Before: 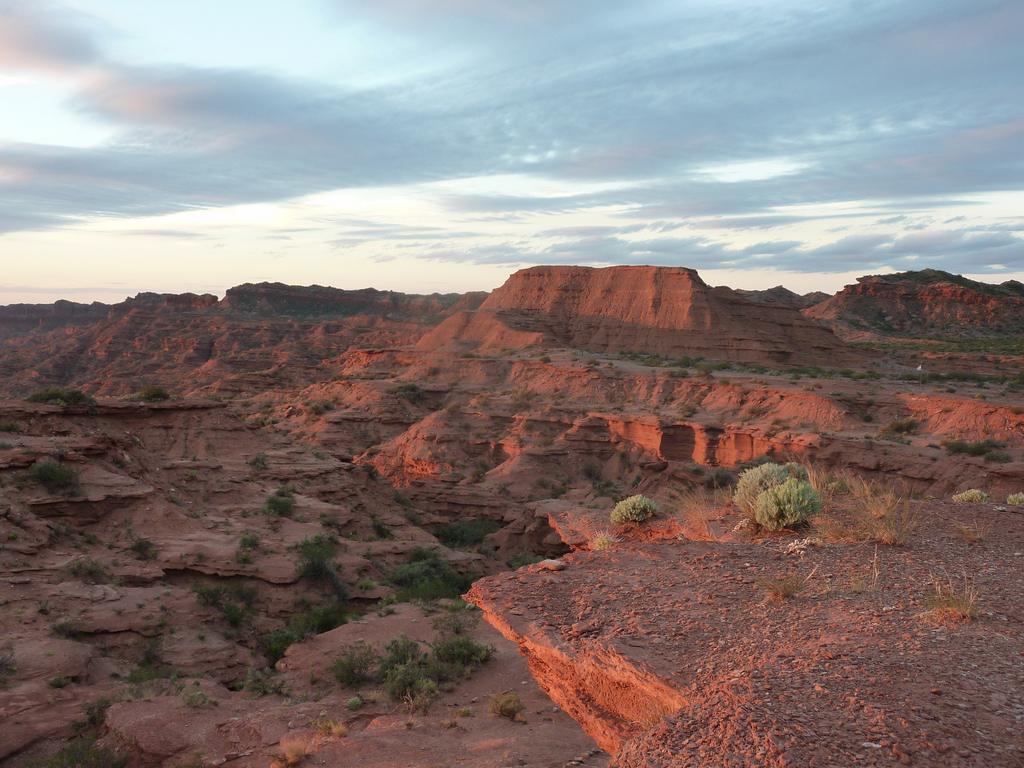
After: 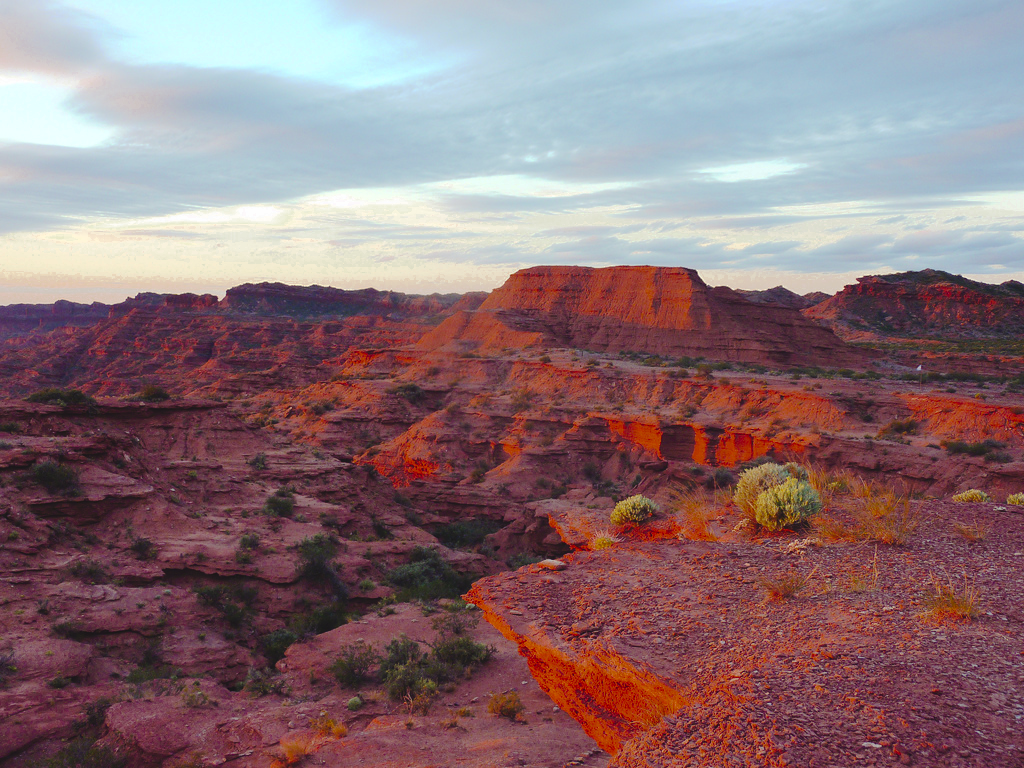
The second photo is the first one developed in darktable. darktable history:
color balance rgb: shadows lift › luminance -21.778%, shadows lift › chroma 9.255%, shadows lift › hue 282.34°, perceptual saturation grading › global saturation 29.452%, global vibrance 20.751%
color zones: curves: ch0 [(0.11, 0.396) (0.195, 0.36) (0.25, 0.5) (0.303, 0.412) (0.357, 0.544) (0.75, 0.5) (0.967, 0.328)]; ch1 [(0, 0.468) (0.112, 0.512) (0.202, 0.6) (0.25, 0.5) (0.307, 0.352) (0.357, 0.544) (0.75, 0.5) (0.963, 0.524)]
tone curve: curves: ch0 [(0, 0) (0.003, 0.077) (0.011, 0.08) (0.025, 0.083) (0.044, 0.095) (0.069, 0.106) (0.1, 0.12) (0.136, 0.144) (0.177, 0.185) (0.224, 0.231) (0.277, 0.297) (0.335, 0.382) (0.399, 0.471) (0.468, 0.553) (0.543, 0.623) (0.623, 0.689) (0.709, 0.75) (0.801, 0.81) (0.898, 0.873) (1, 1)], preserve colors none
